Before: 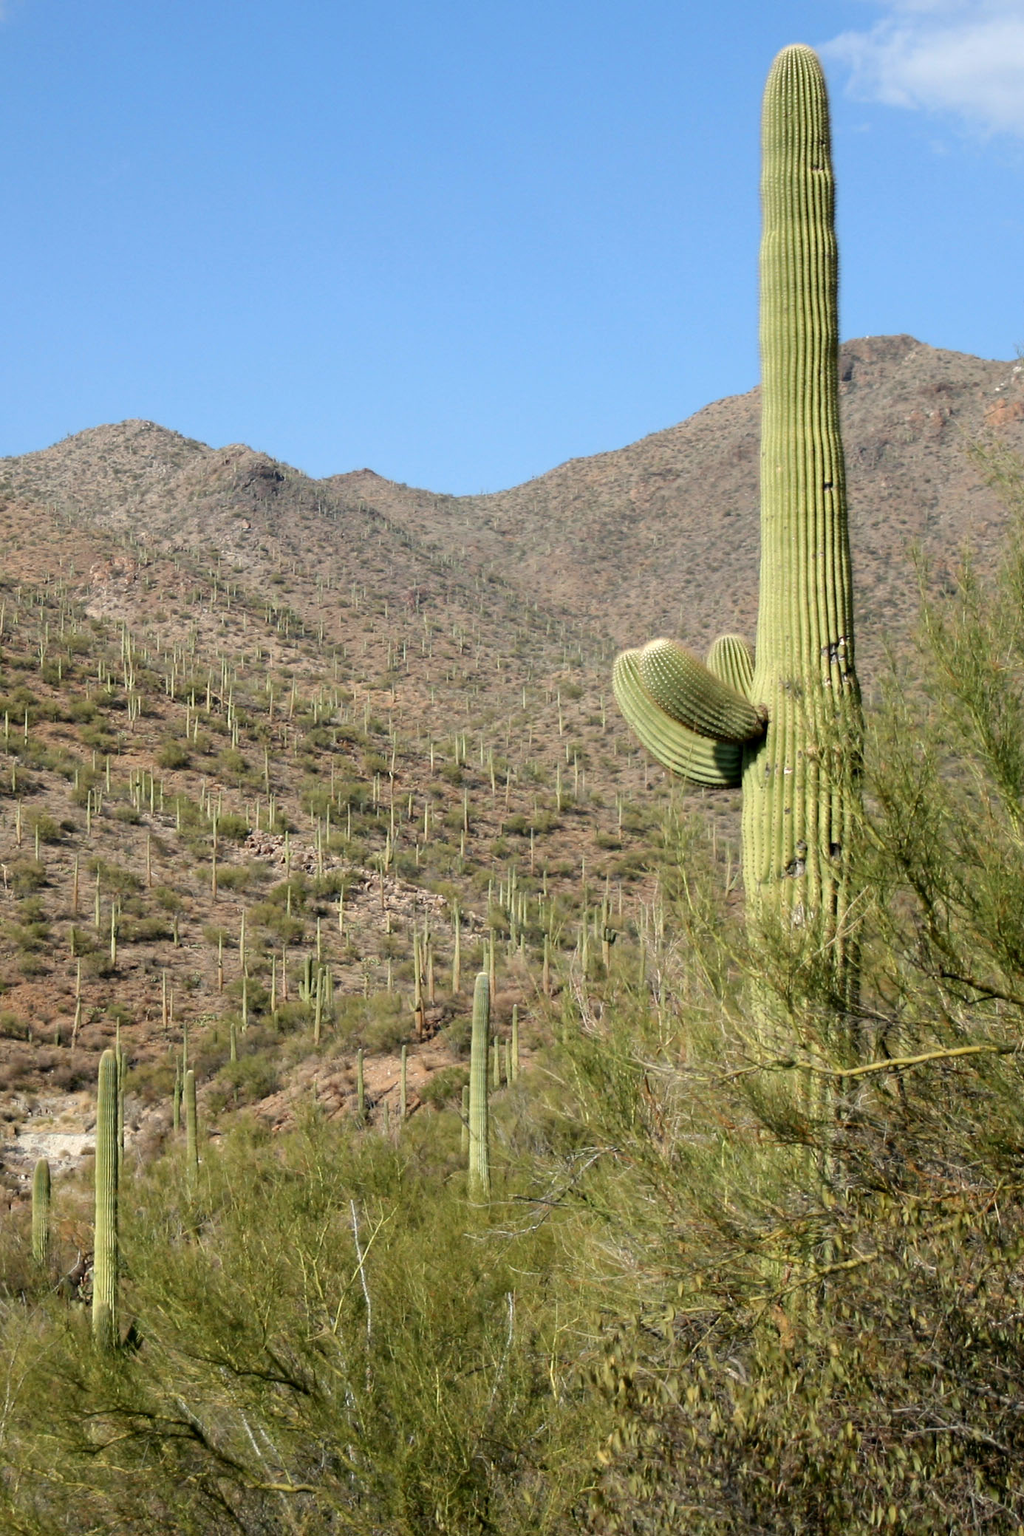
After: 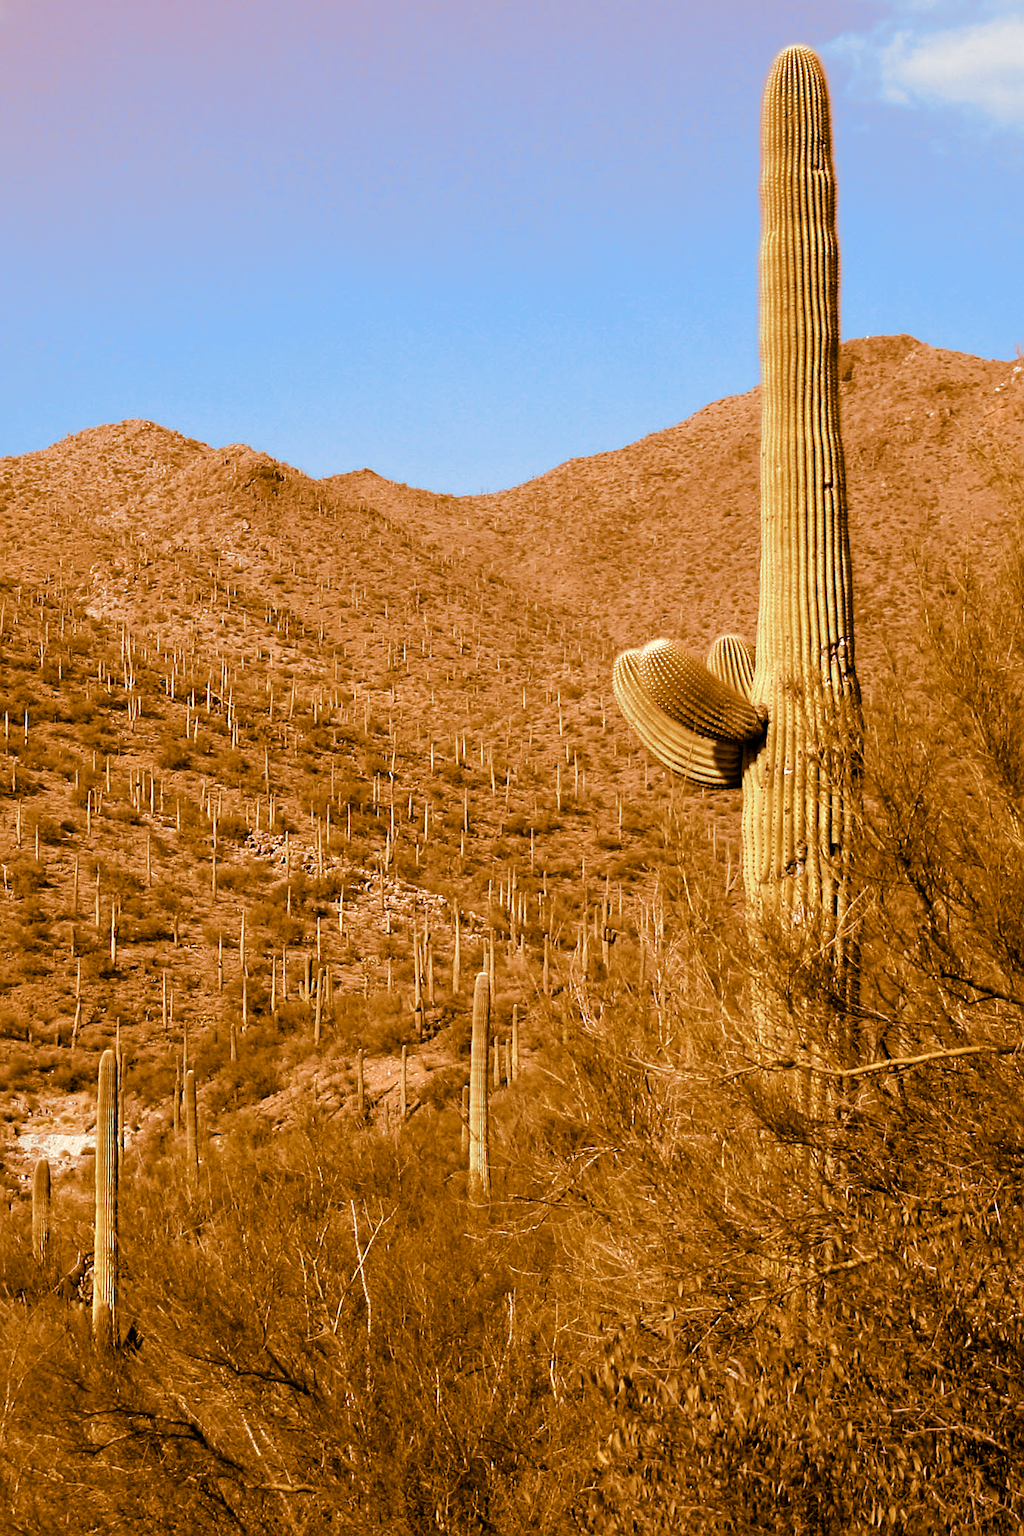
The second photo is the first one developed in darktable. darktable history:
tone equalizer: on, module defaults
split-toning: shadows › hue 26°, shadows › saturation 0.92, highlights › hue 40°, highlights › saturation 0.92, balance -63, compress 0%
sharpen: on, module defaults
